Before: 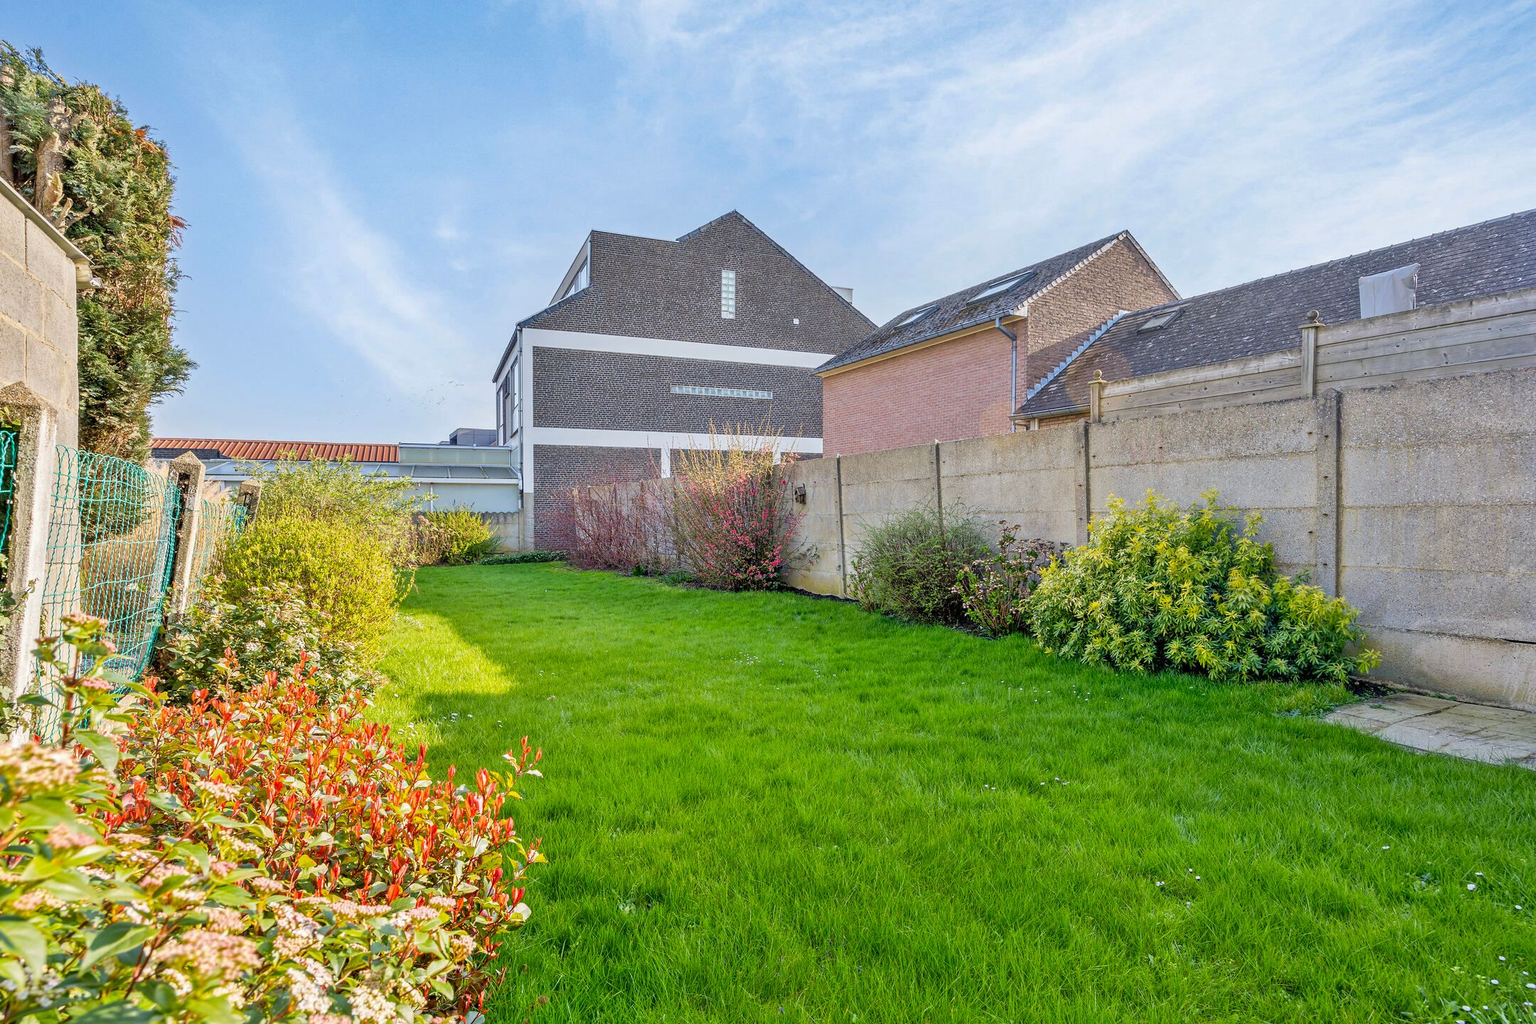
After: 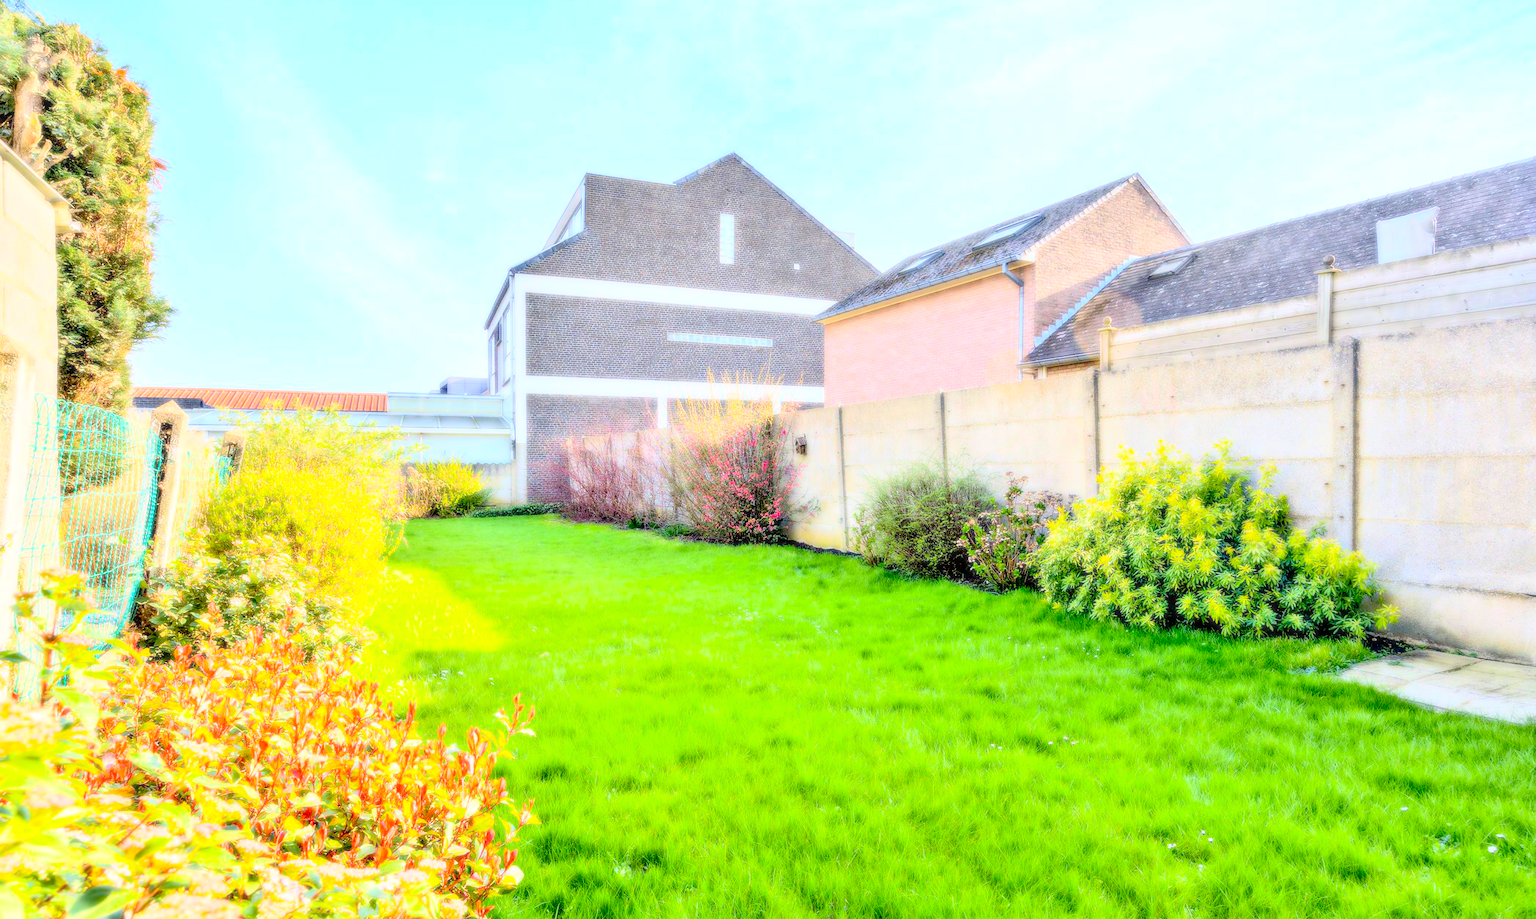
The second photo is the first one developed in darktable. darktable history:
bloom: size 0%, threshold 54.82%, strength 8.31%
contrast brightness saturation: contrast 0.07, brightness 0.18, saturation 0.4
crop: left 1.507%, top 6.147%, right 1.379%, bottom 6.637%
exposure: black level correction 0.01, exposure 0.011 EV, compensate highlight preservation false
